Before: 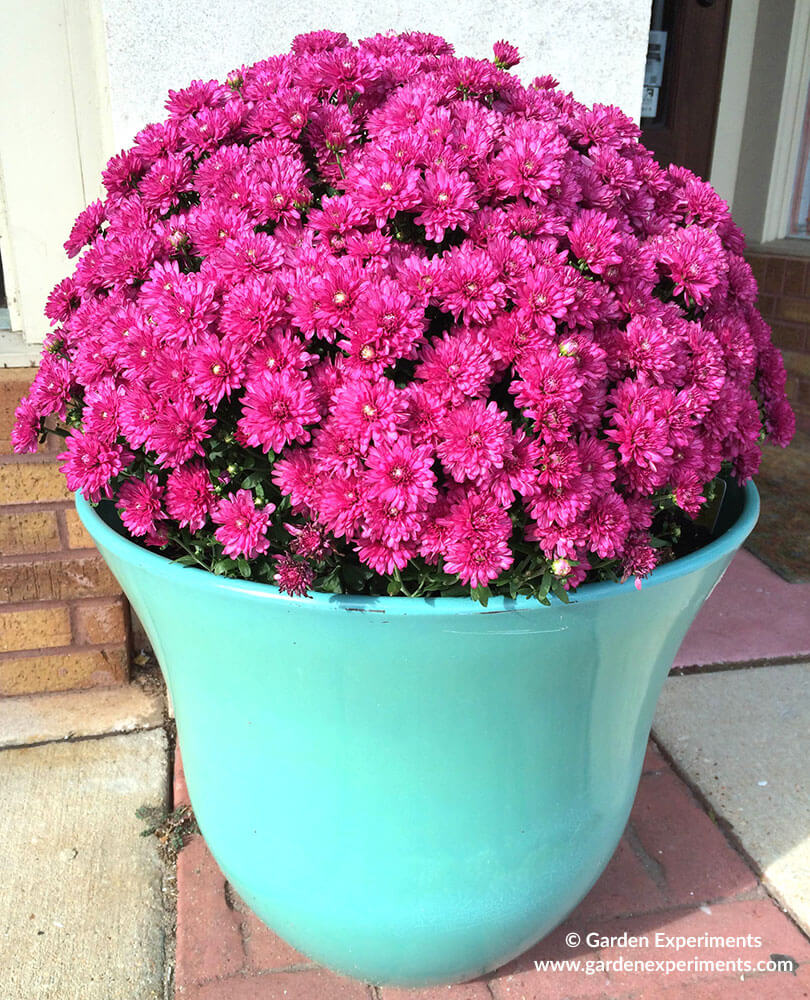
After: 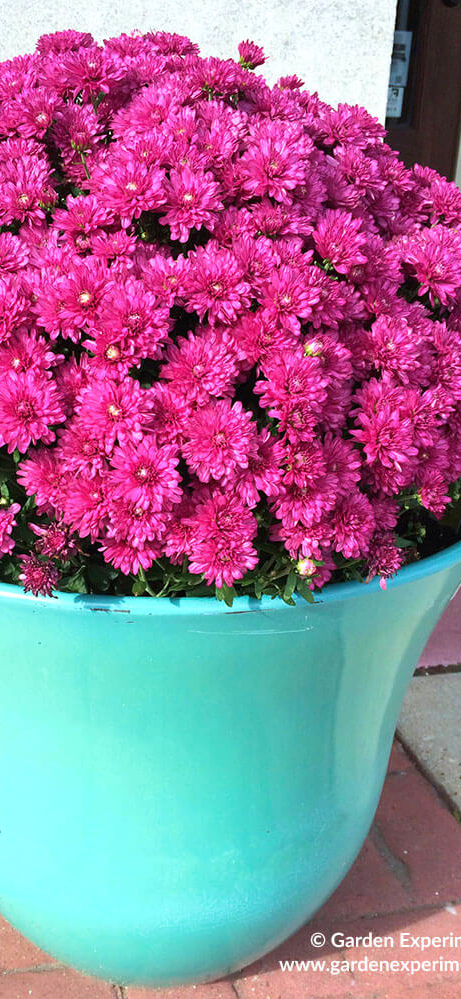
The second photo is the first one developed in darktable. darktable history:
velvia: strength 27.13%
crop: left 31.556%, top 0.004%, right 11.447%
